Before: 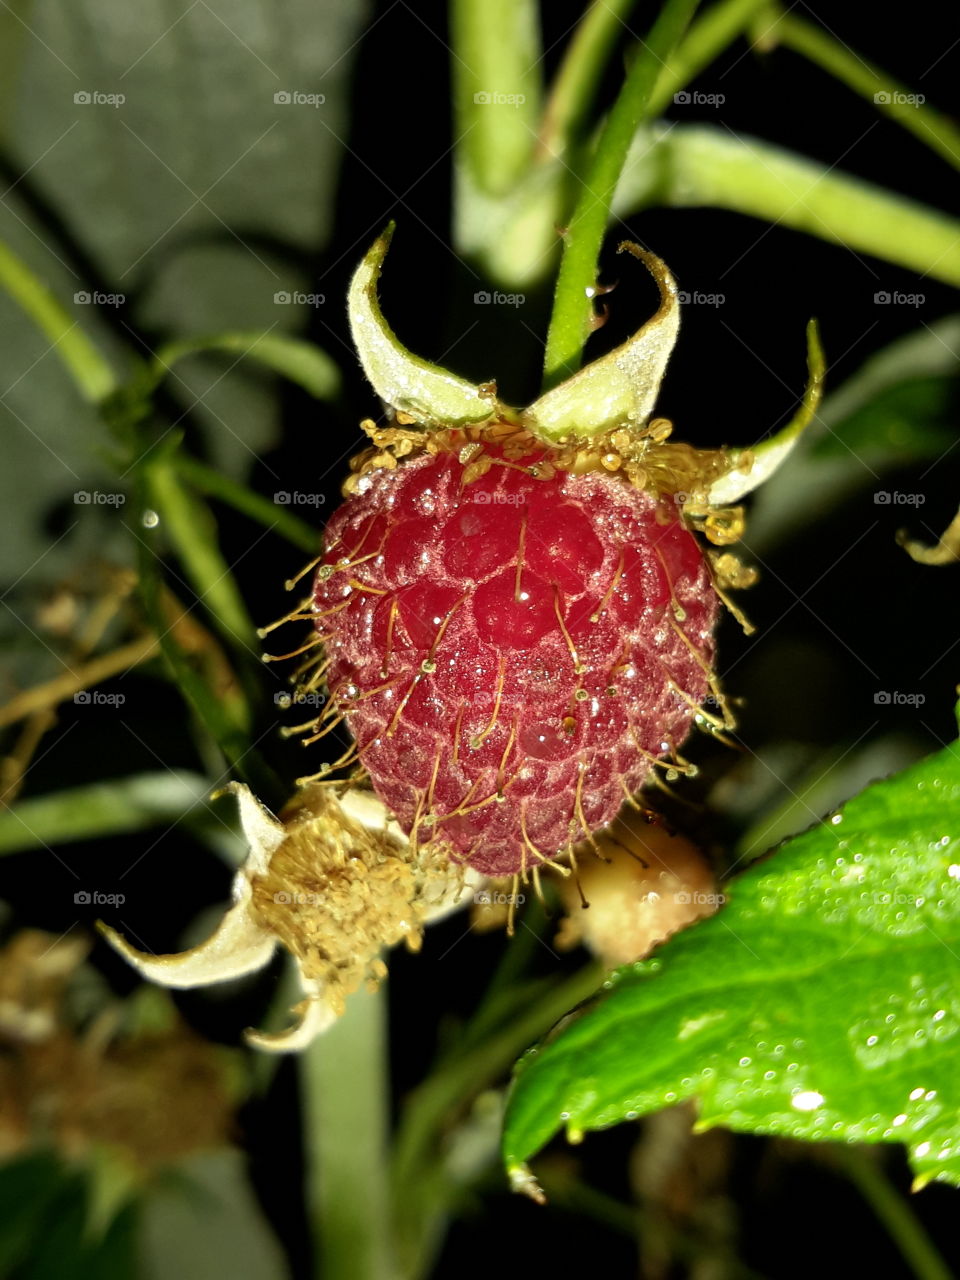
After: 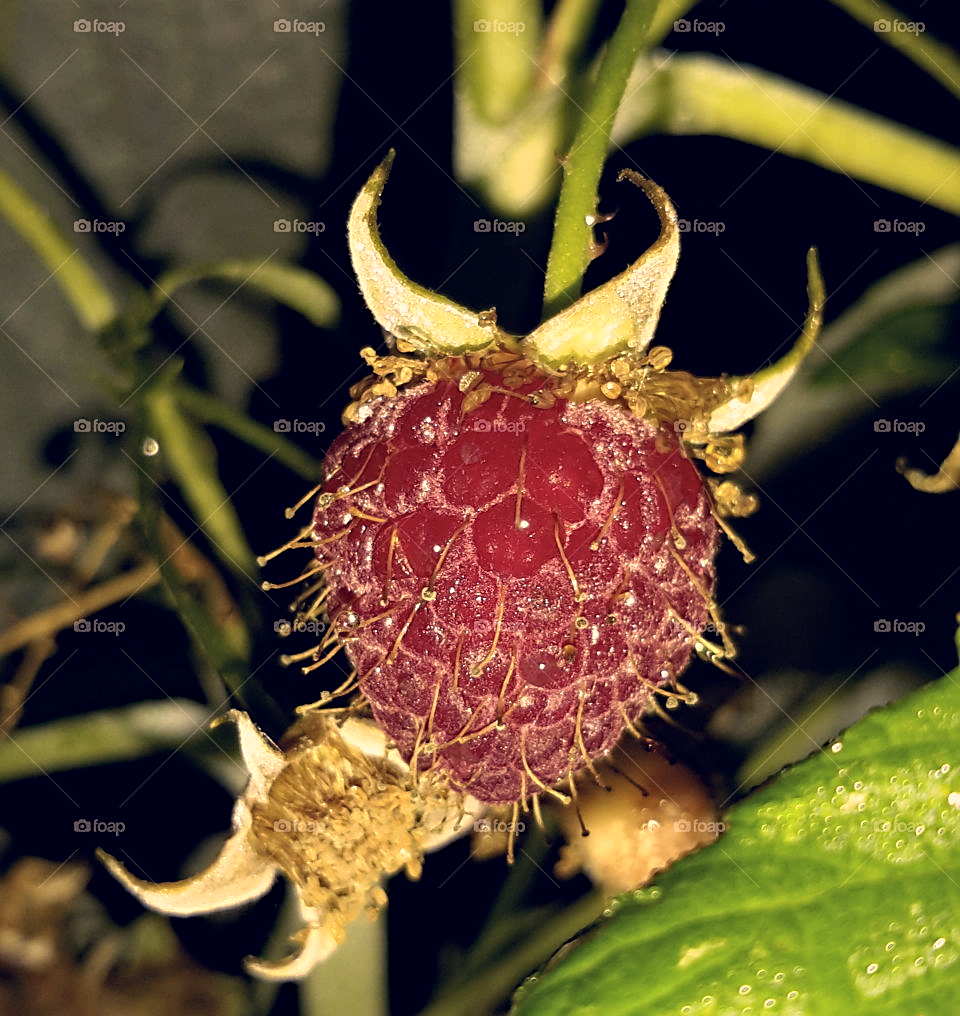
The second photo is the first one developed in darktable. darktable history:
sharpen: amount 0.5
haze removal: strength 0.302, distance 0.253, compatibility mode true, adaptive false
crop and rotate: top 5.661%, bottom 14.947%
color correction: highlights a* 20.11, highlights b* 26.72, shadows a* 3.5, shadows b* -17.62, saturation 0.731
